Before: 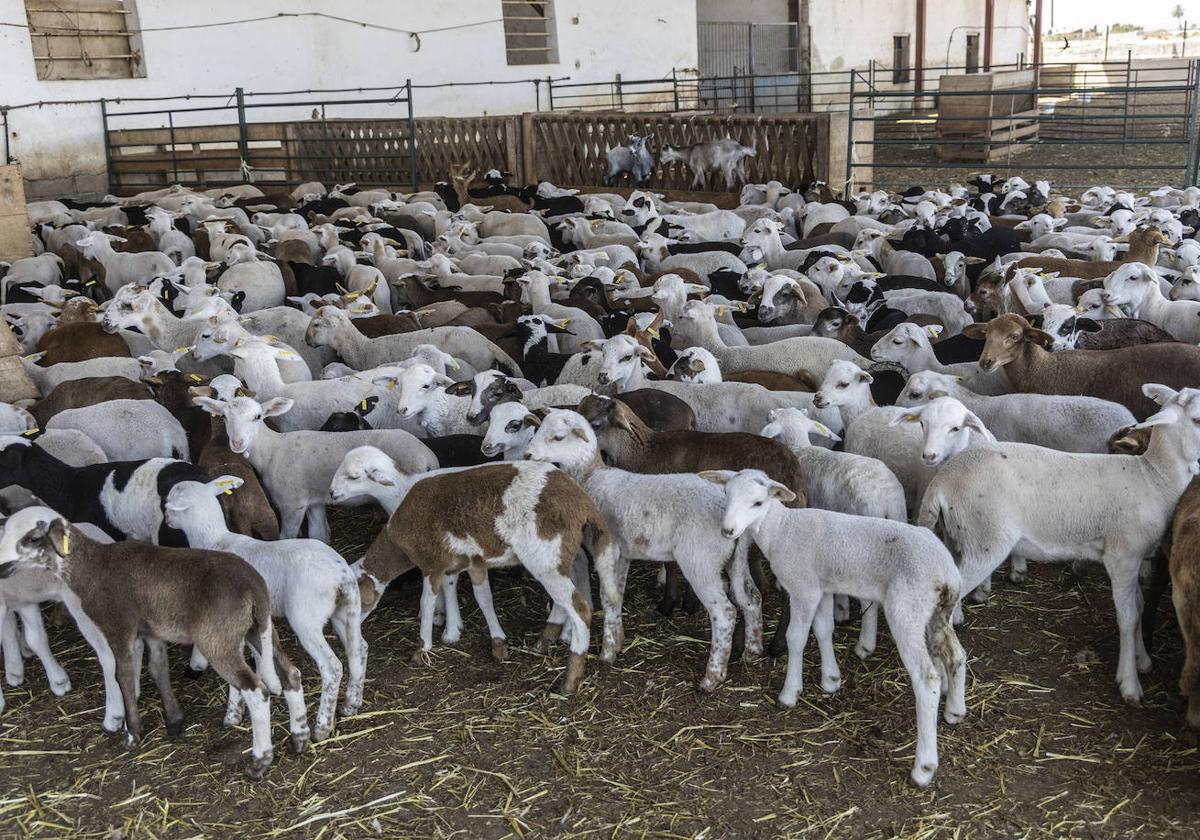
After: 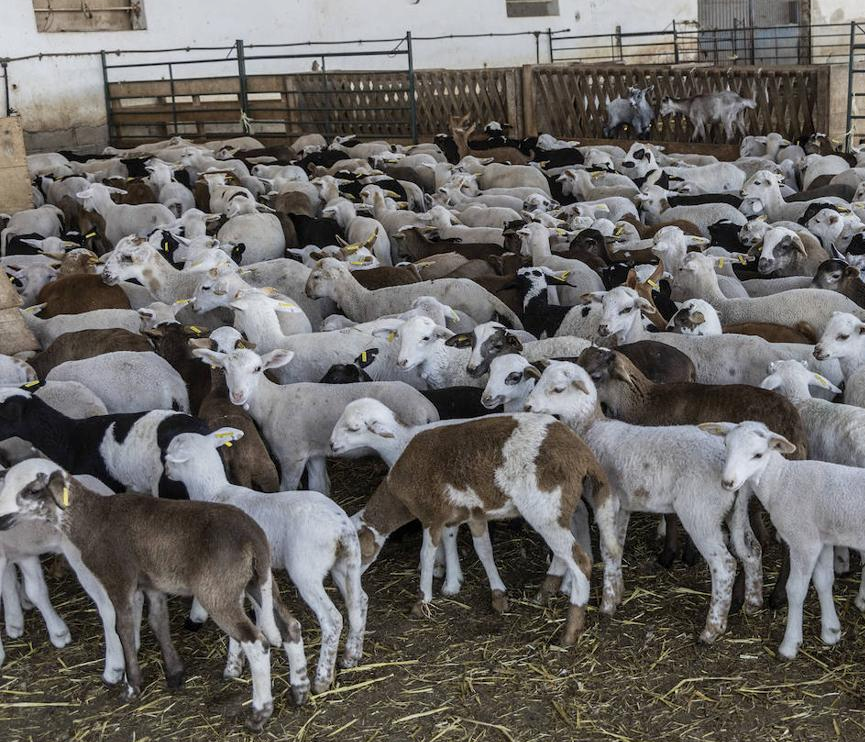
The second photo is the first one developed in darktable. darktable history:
exposure: black level correction 0.002, exposure -0.097 EV, compensate exposure bias true, compensate highlight preservation false
crop: top 5.804%, right 27.888%, bottom 5.801%
